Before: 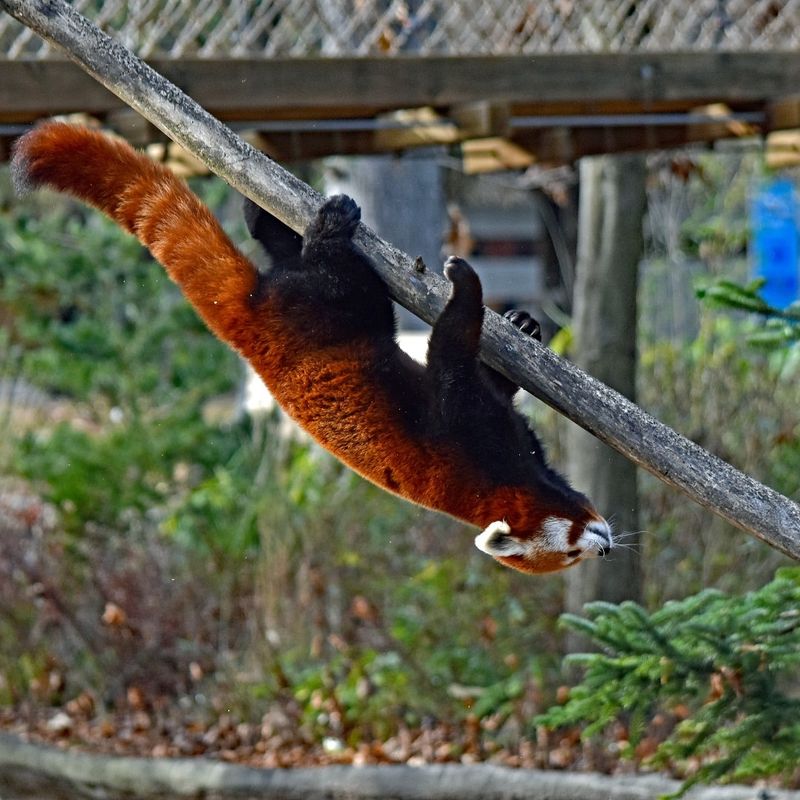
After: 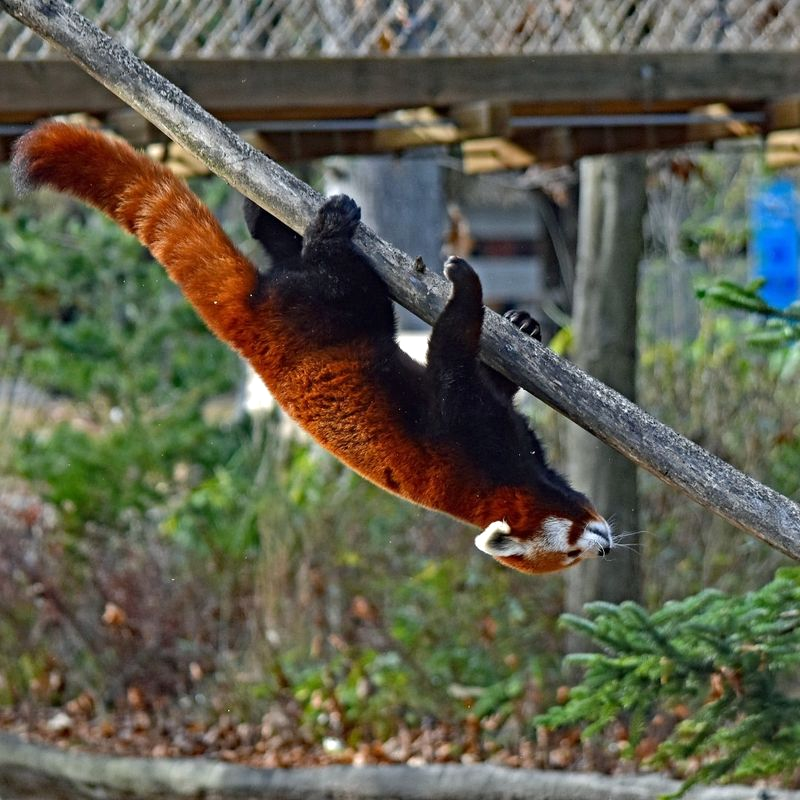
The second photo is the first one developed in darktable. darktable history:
exposure: exposure 0.079 EV, compensate highlight preservation false
